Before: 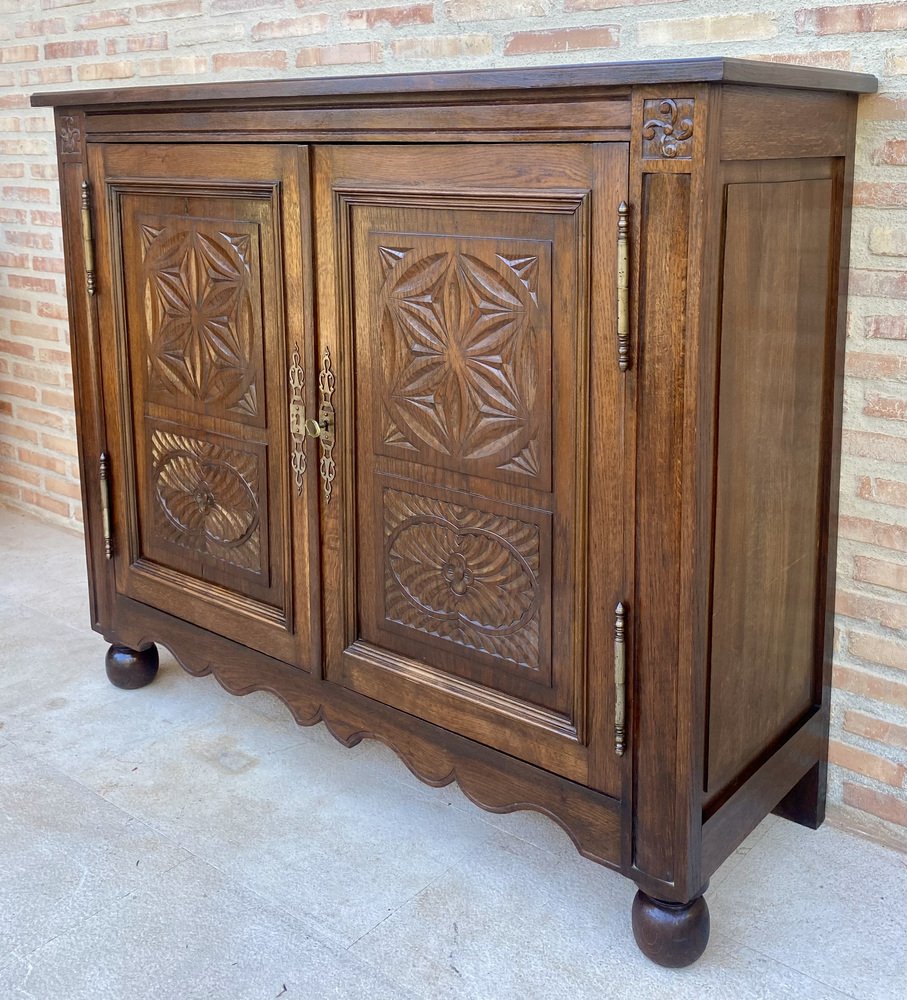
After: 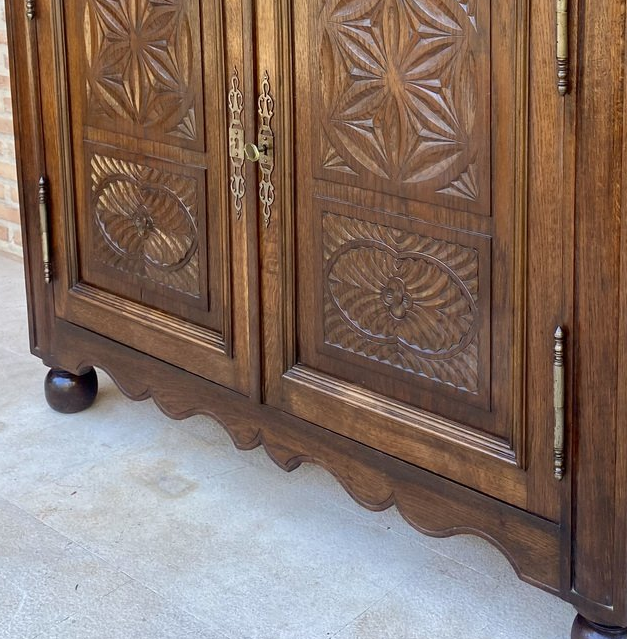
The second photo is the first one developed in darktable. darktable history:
crop: left 6.748%, top 27.683%, right 24.112%, bottom 8.412%
